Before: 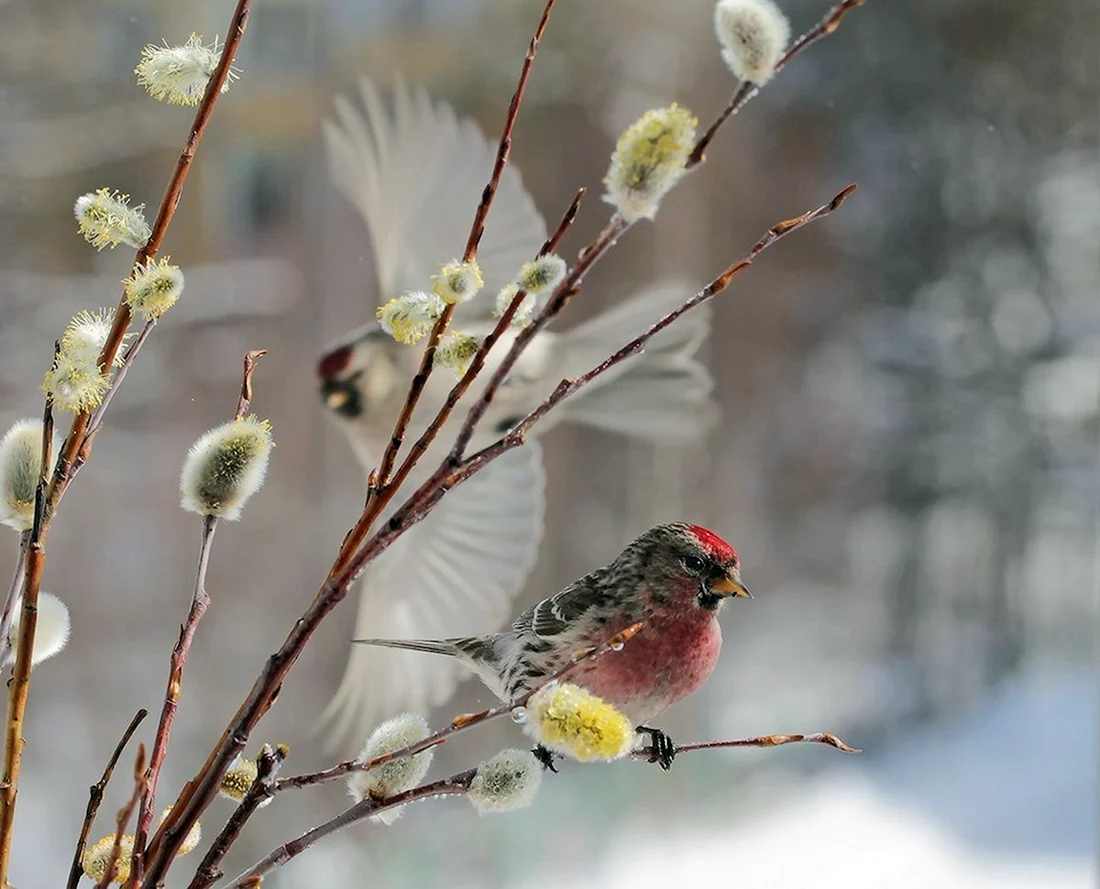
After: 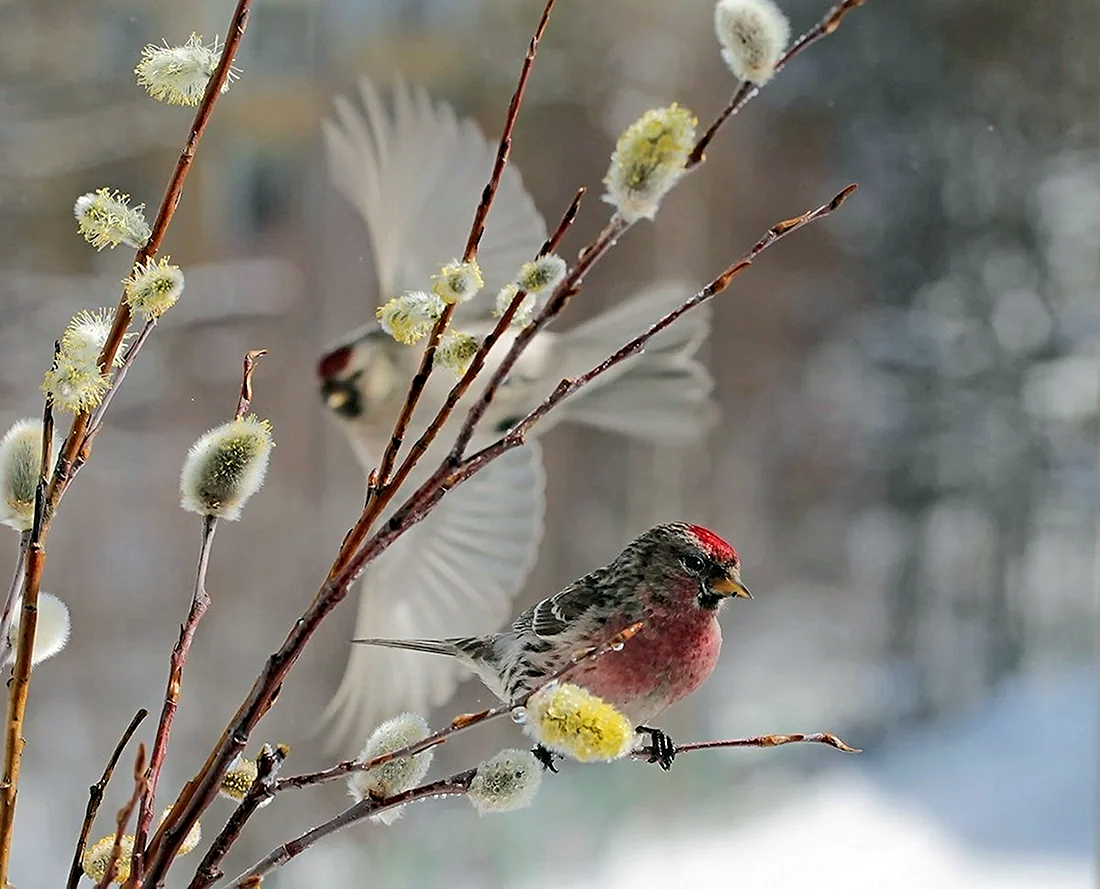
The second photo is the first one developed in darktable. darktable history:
haze removal: strength 0.12, distance 0.25, compatibility mode true, adaptive false
sharpen: on, module defaults
